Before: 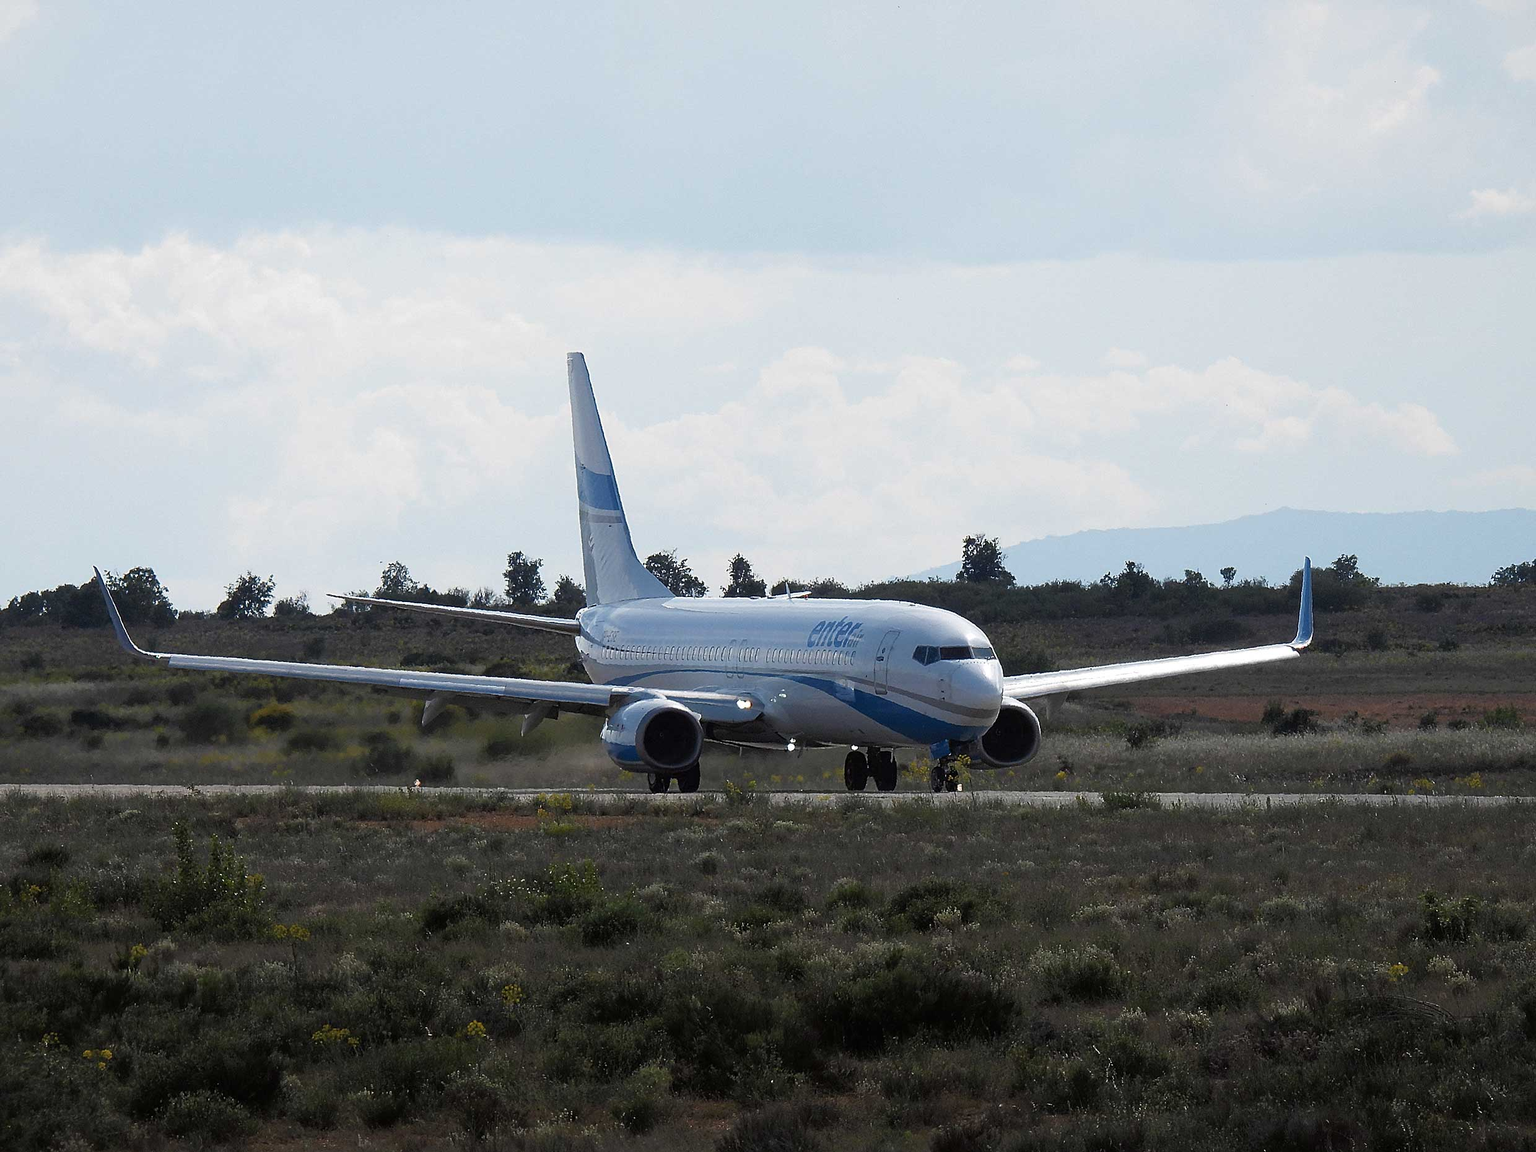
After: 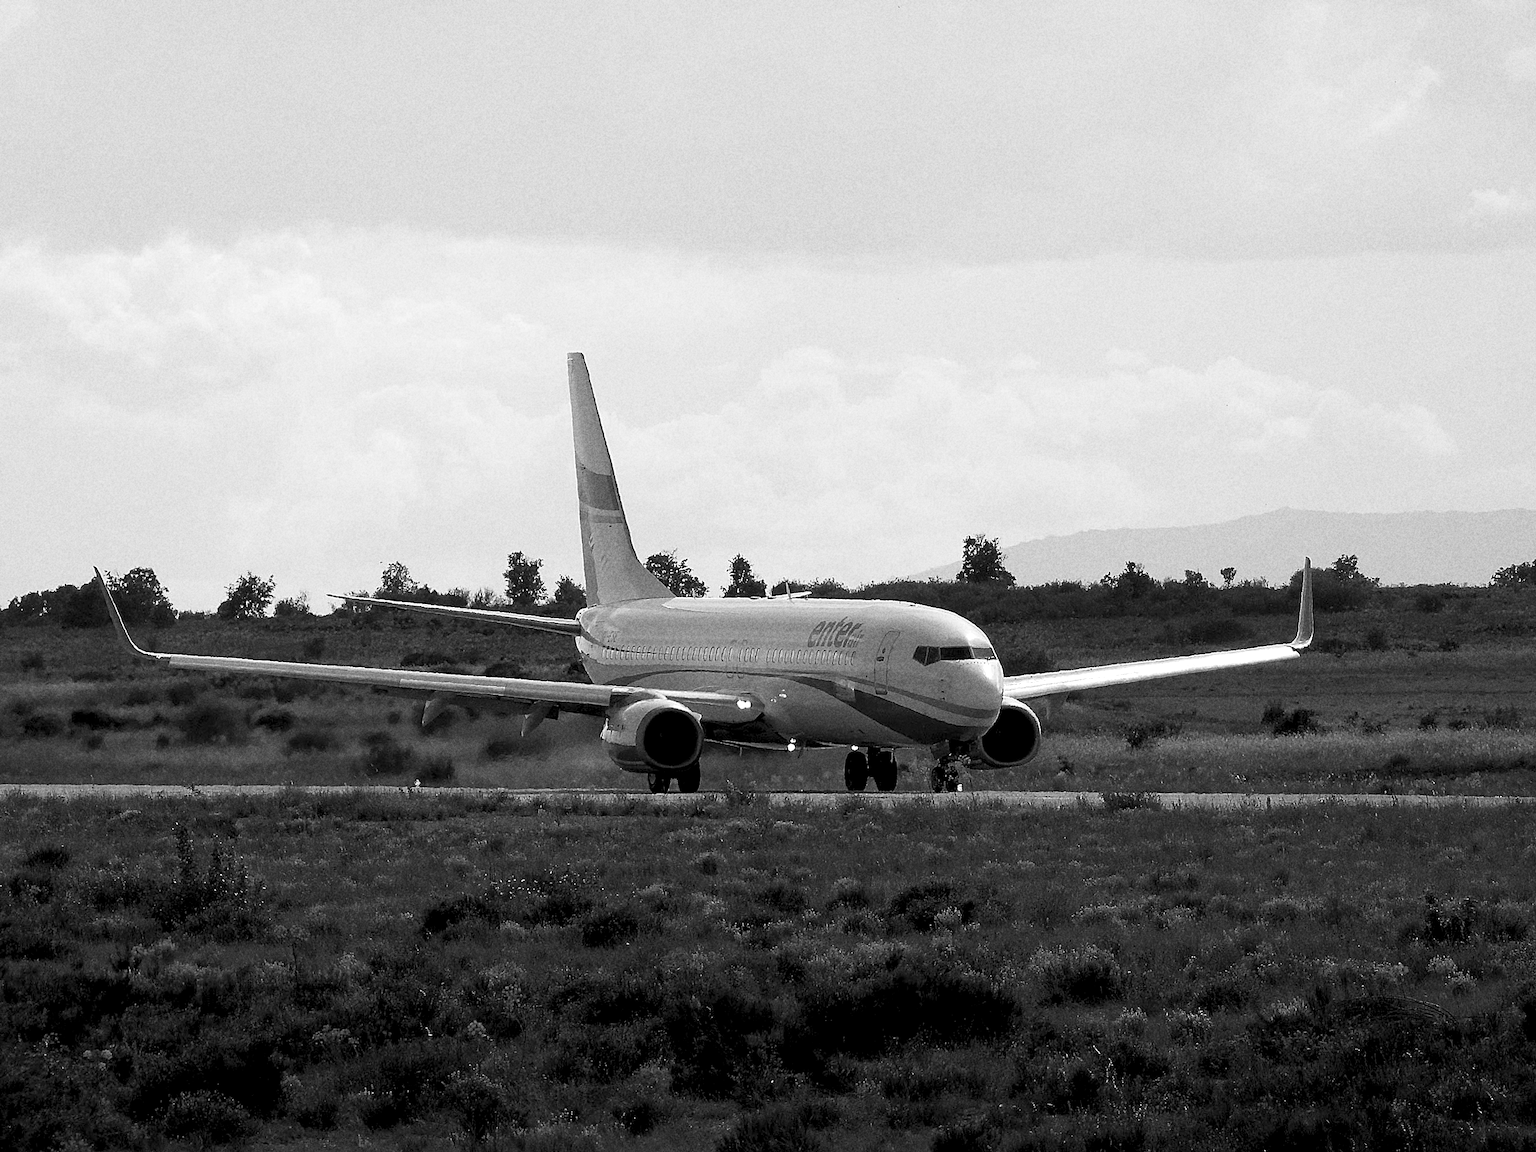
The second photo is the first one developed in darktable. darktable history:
monochrome: on, module defaults
levels: levels [0.073, 0.497, 0.972]
color balance rgb: perceptual saturation grading › global saturation 20%, global vibrance 20%
grain: coarseness 11.82 ISO, strength 36.67%, mid-tones bias 74.17%
